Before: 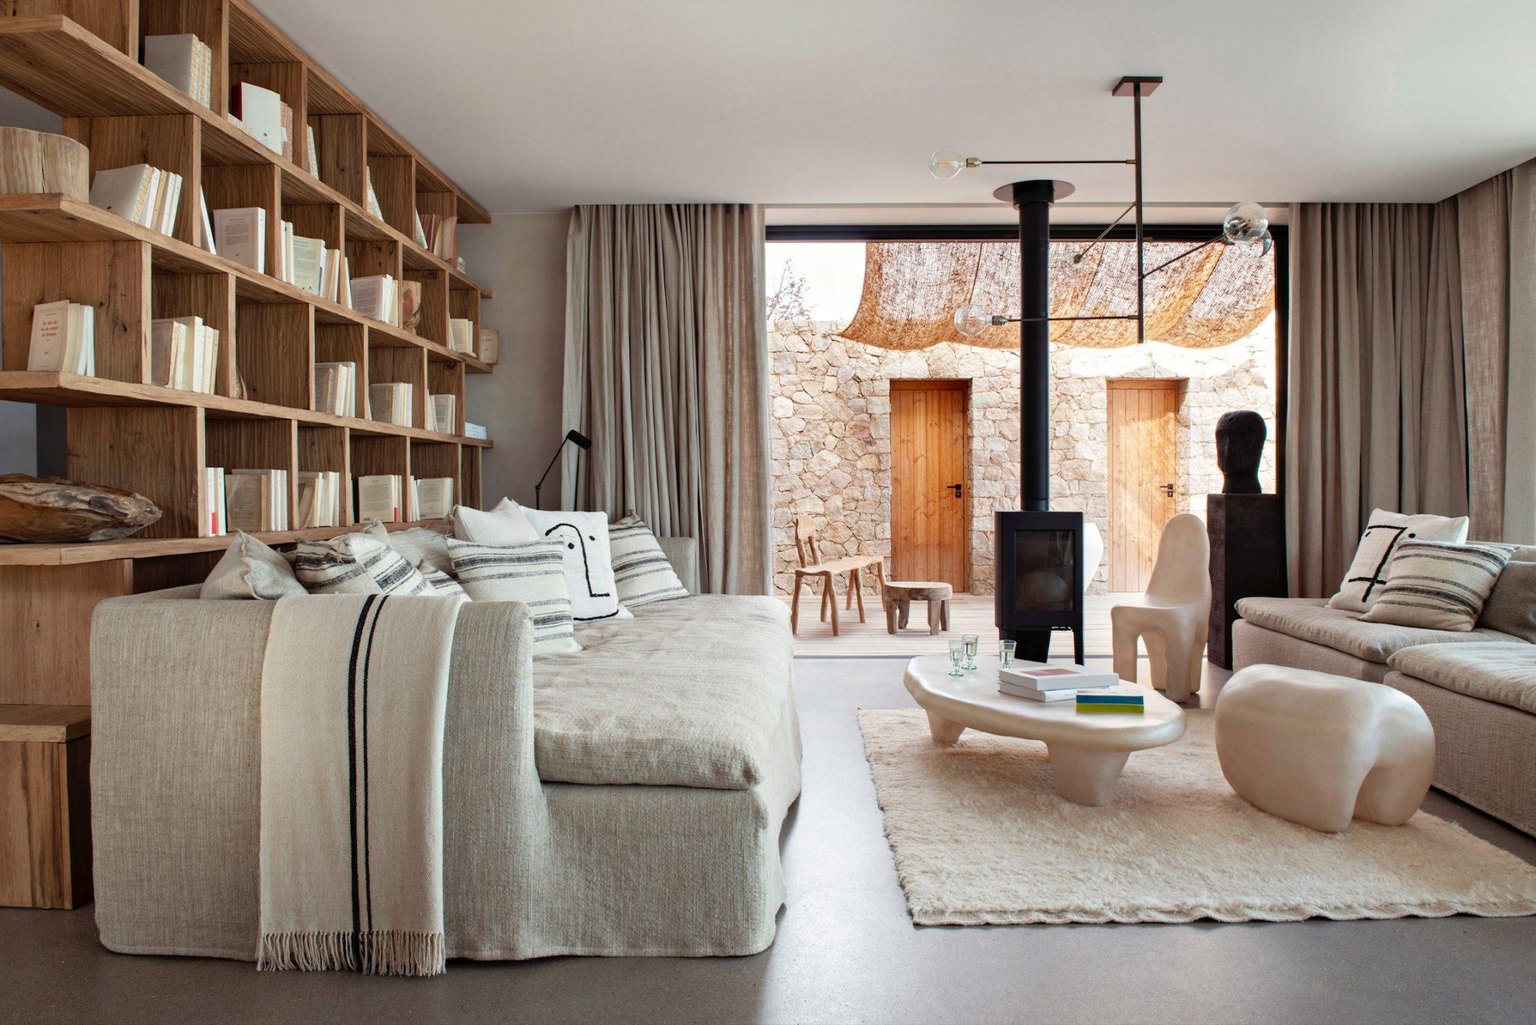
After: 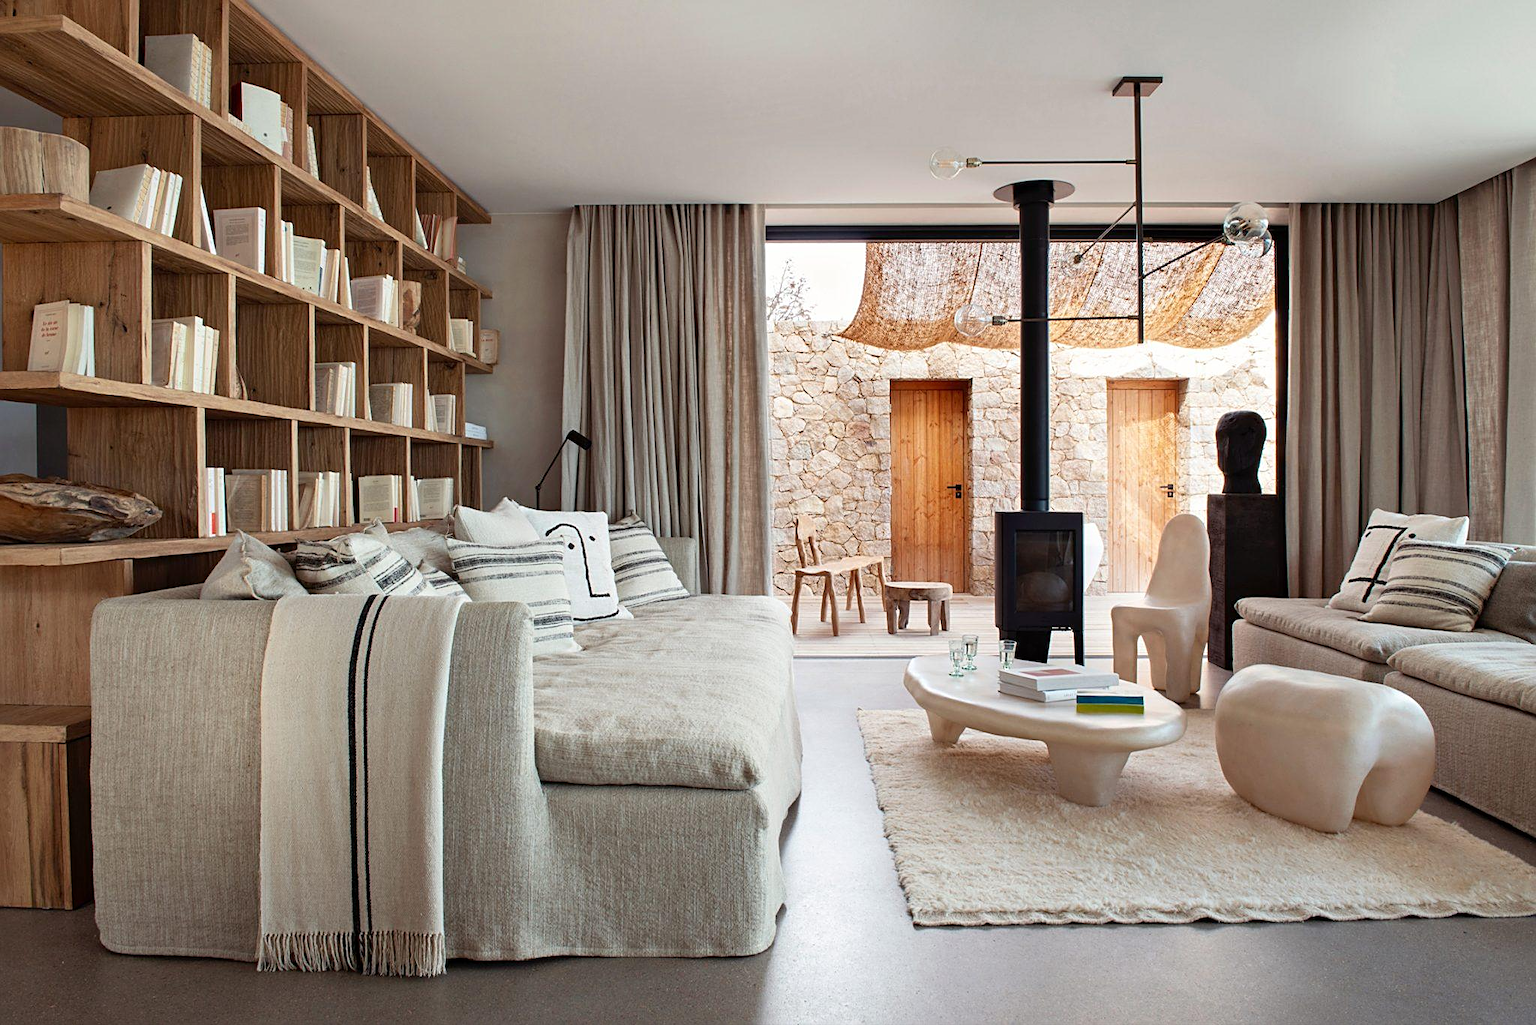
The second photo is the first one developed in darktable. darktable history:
contrast brightness saturation: contrast 0.073
sharpen: on, module defaults
